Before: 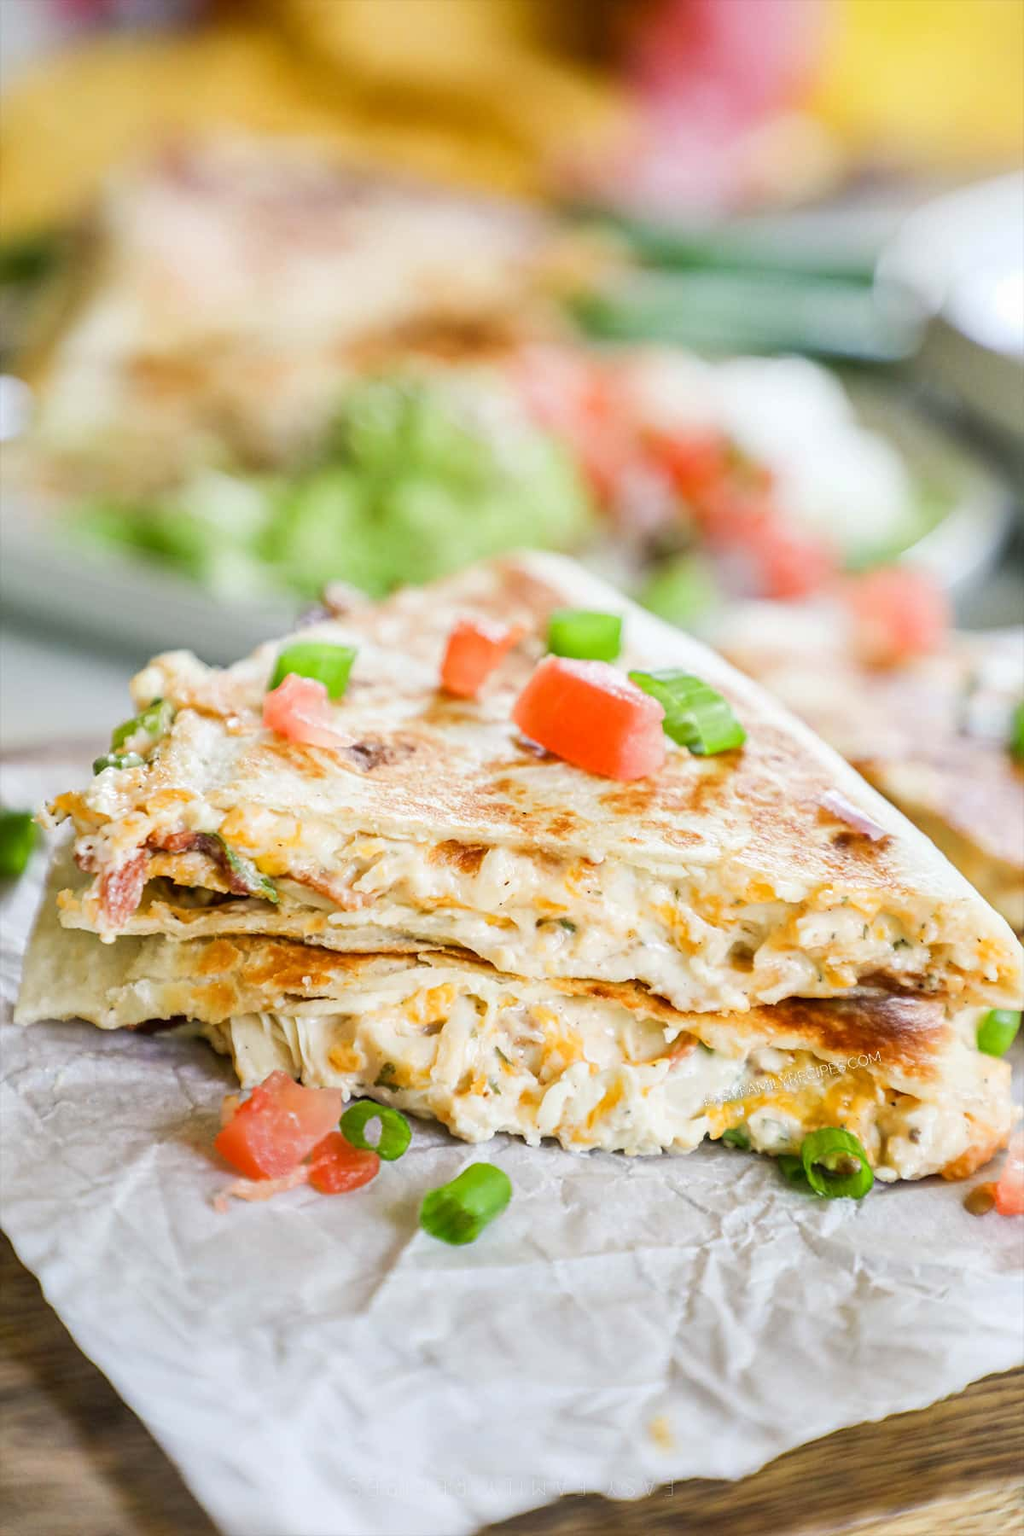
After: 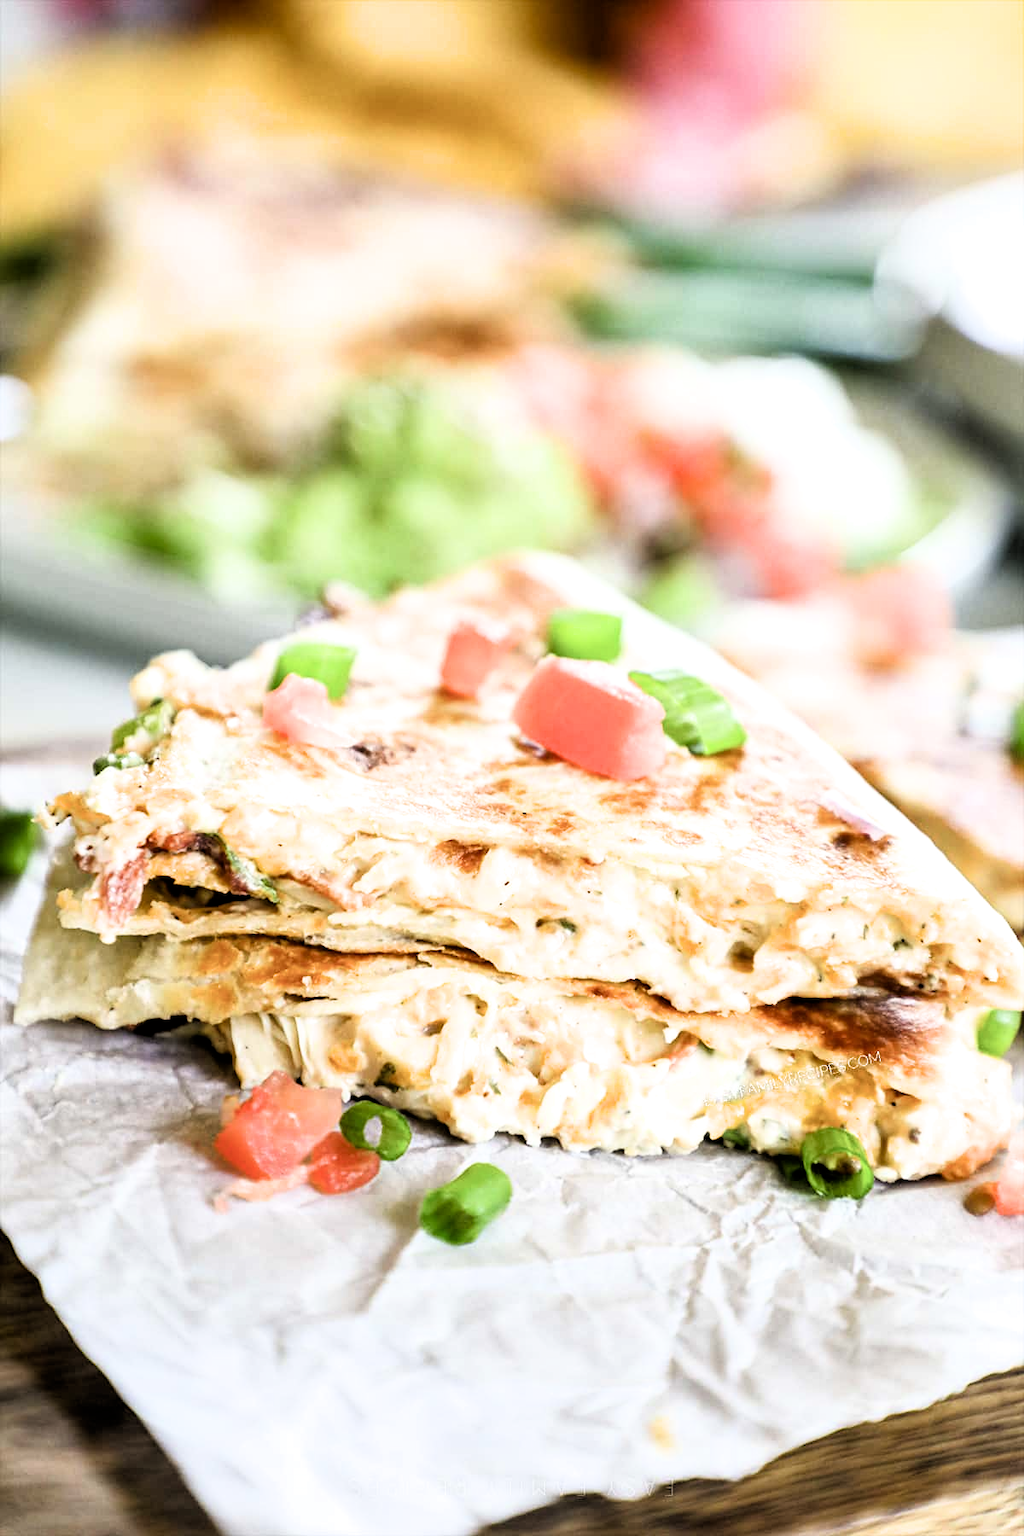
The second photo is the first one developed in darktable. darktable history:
contrast brightness saturation: contrast 0.05
filmic rgb: black relative exposure -3.63 EV, white relative exposure 2.16 EV, hardness 3.62
tone equalizer: on, module defaults
